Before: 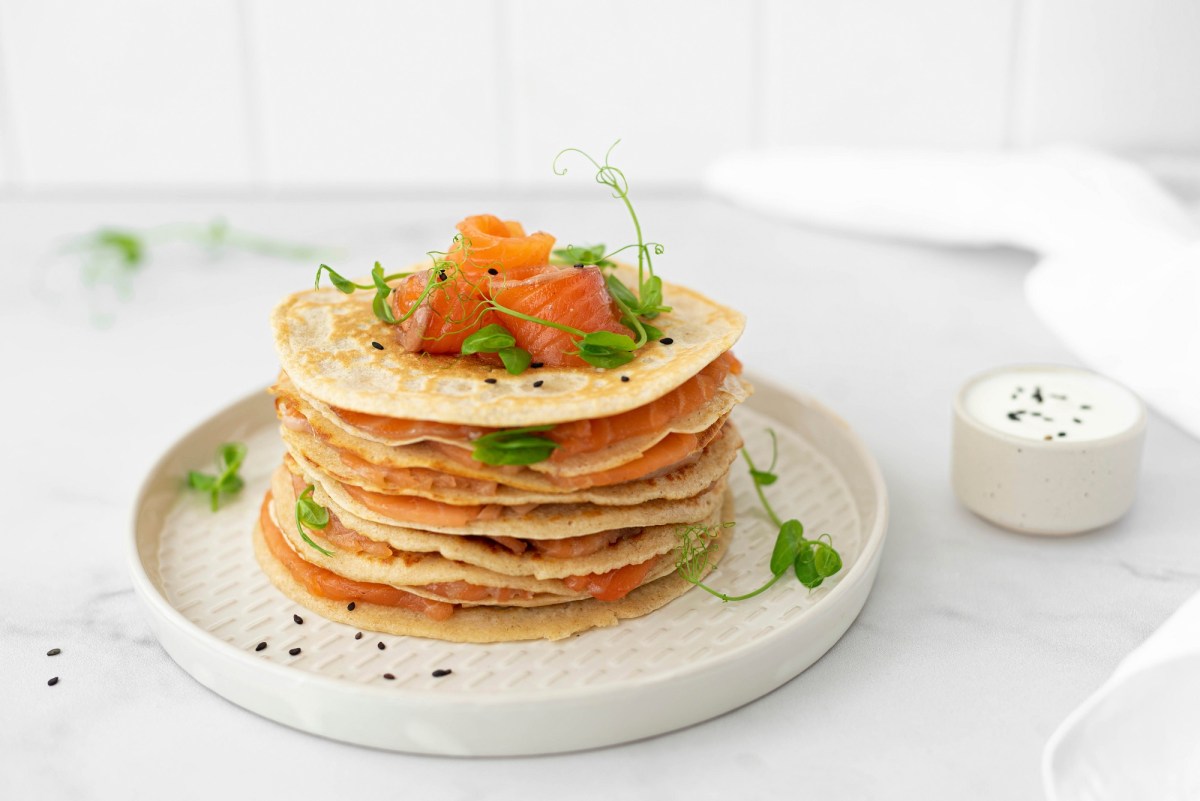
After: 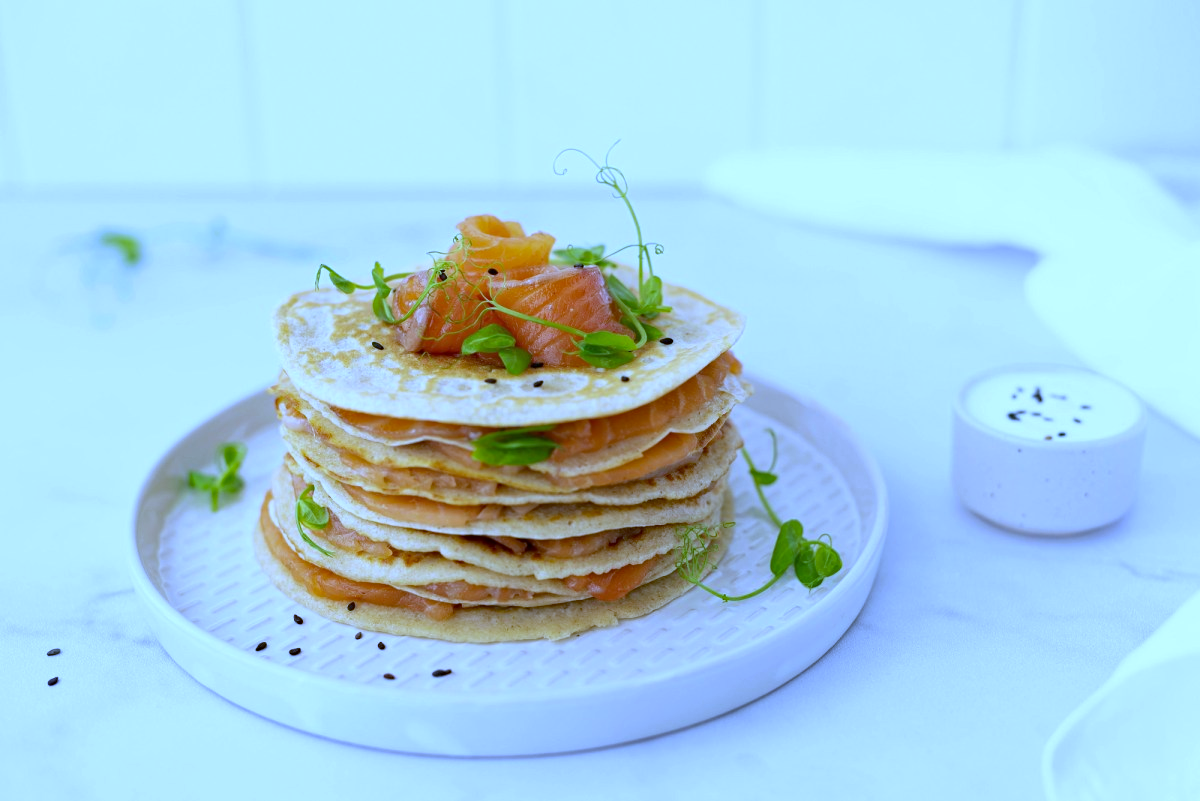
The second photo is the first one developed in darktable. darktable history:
white balance: red 0.766, blue 1.537
haze removal: compatibility mode true, adaptive false
